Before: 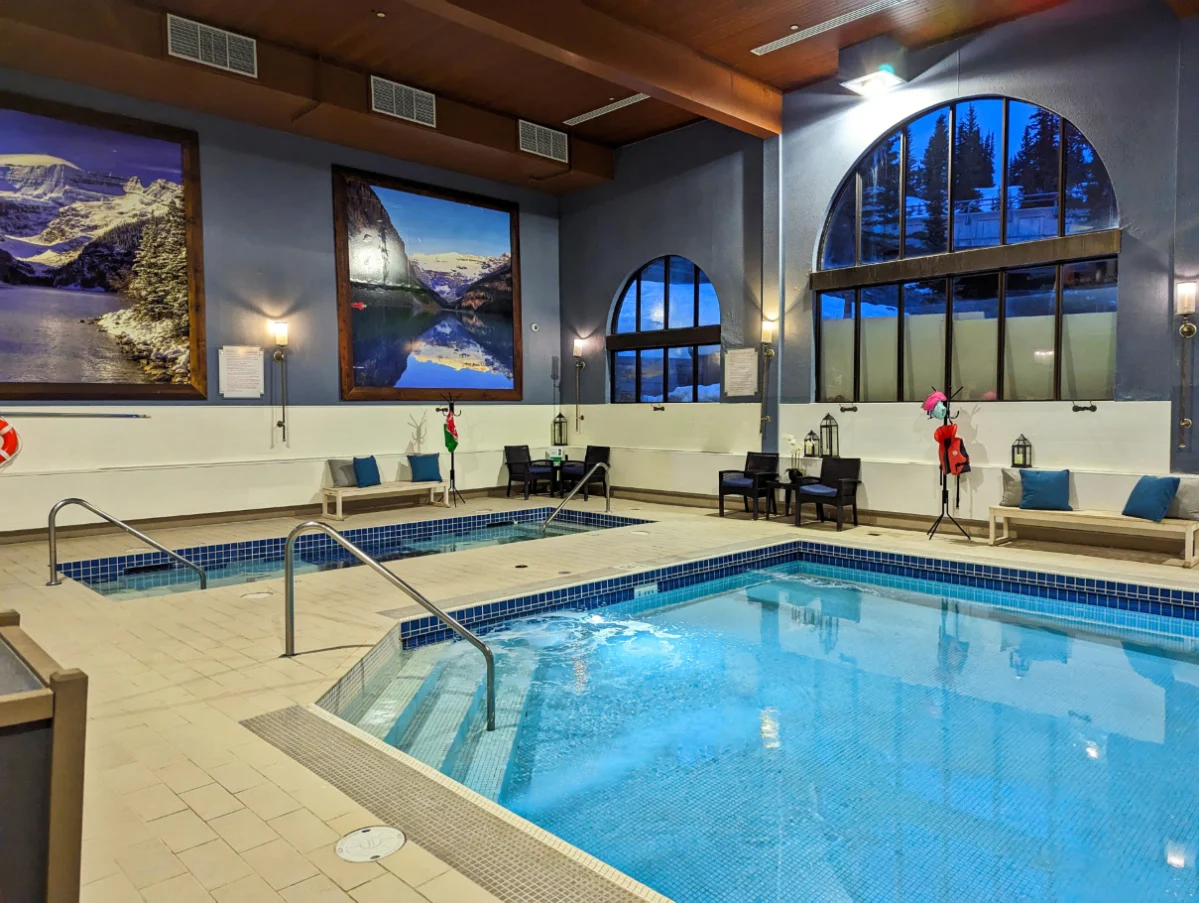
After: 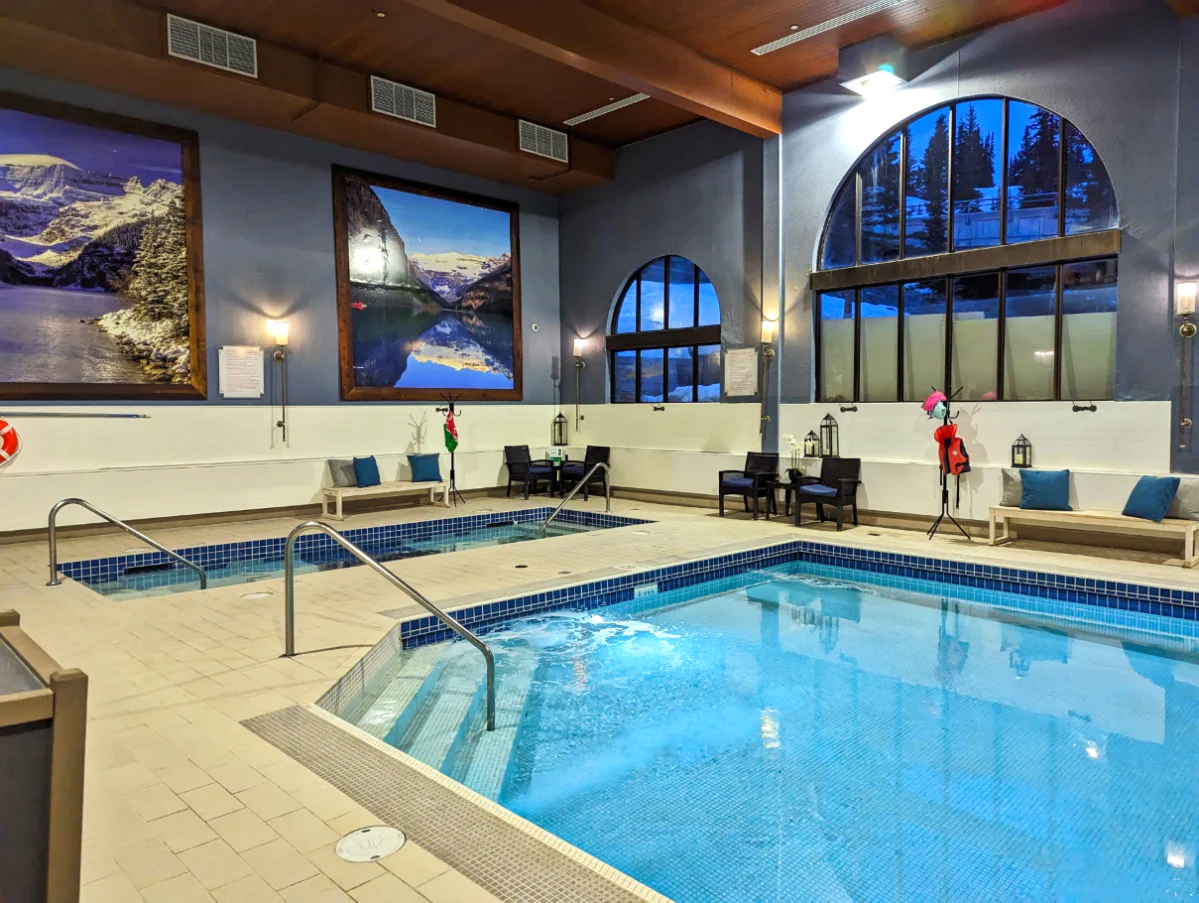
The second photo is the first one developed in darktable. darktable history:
tone equalizer: on, module defaults
exposure: exposure 0.206 EV, compensate highlight preservation false
